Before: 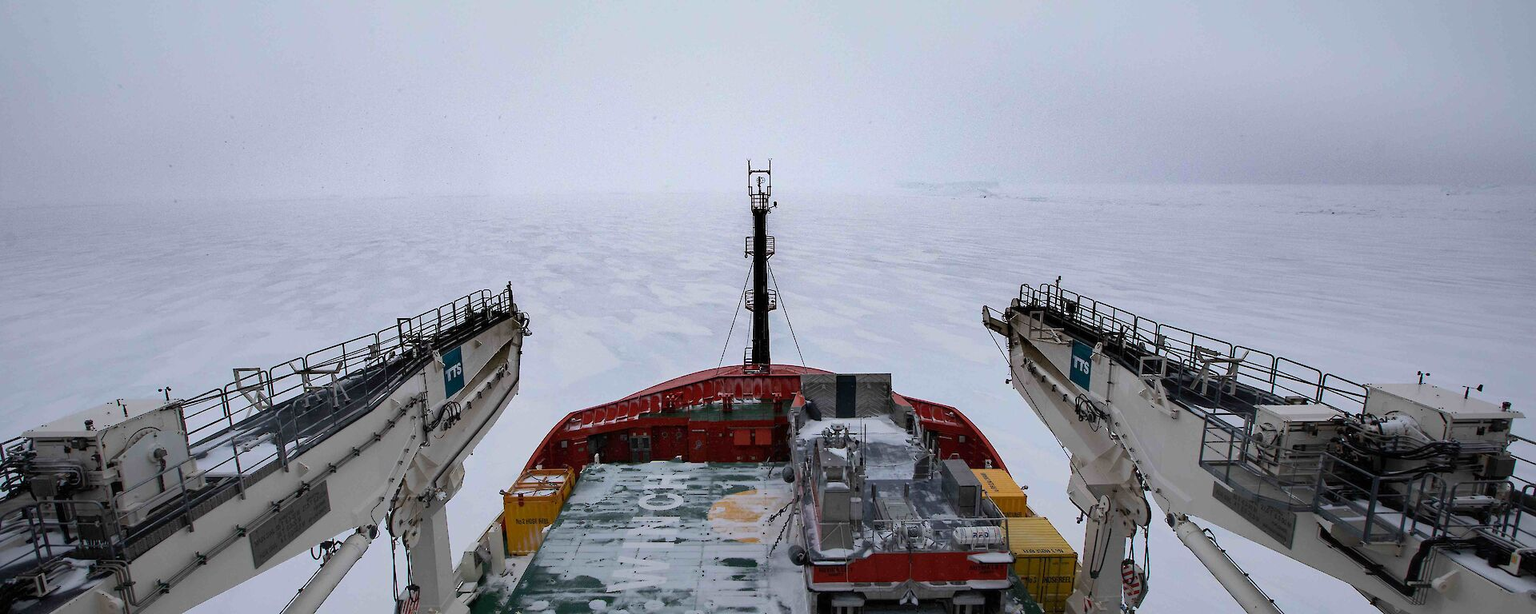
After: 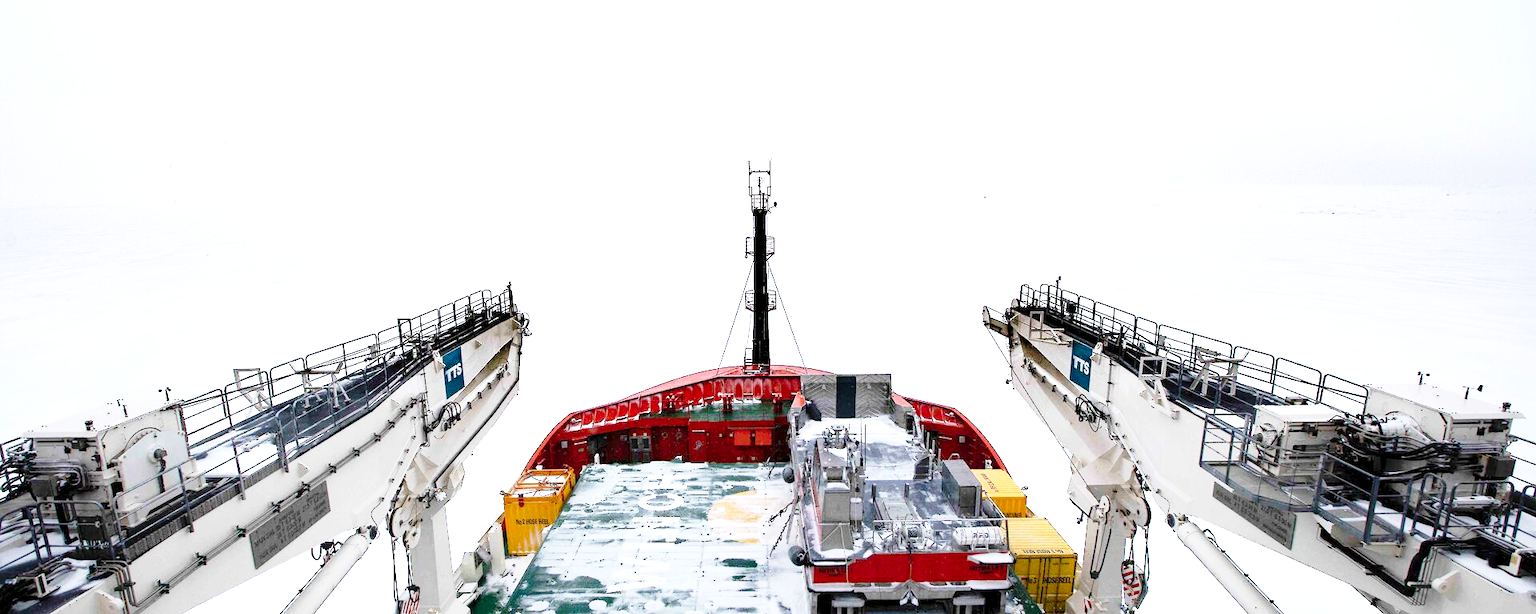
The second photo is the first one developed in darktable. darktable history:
base curve: curves: ch0 [(0, 0) (0.028, 0.03) (0.121, 0.232) (0.46, 0.748) (0.859, 0.968) (1, 1)], preserve colors none
exposure: black level correction 0.001, exposure 1.308 EV, compensate highlight preservation false
